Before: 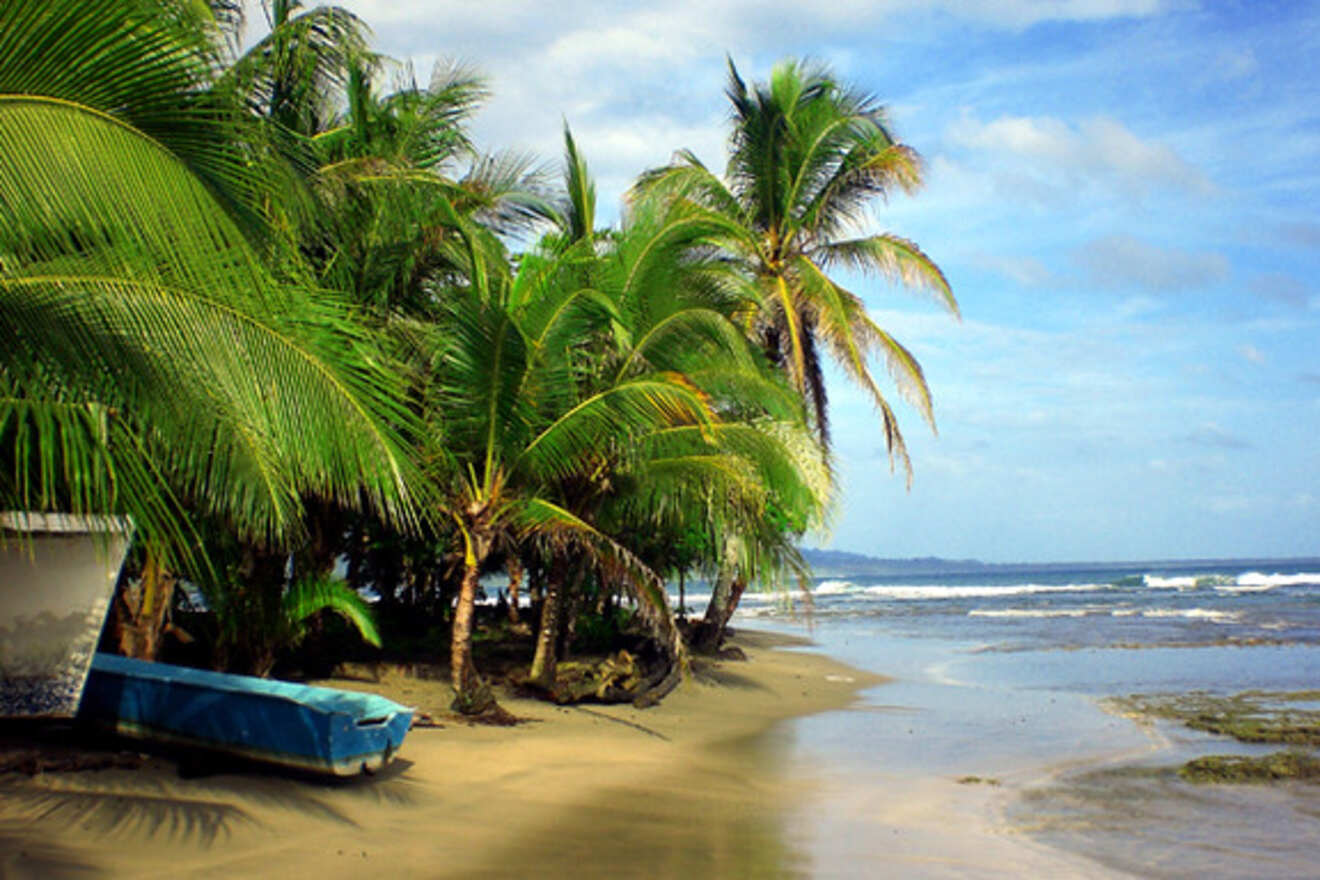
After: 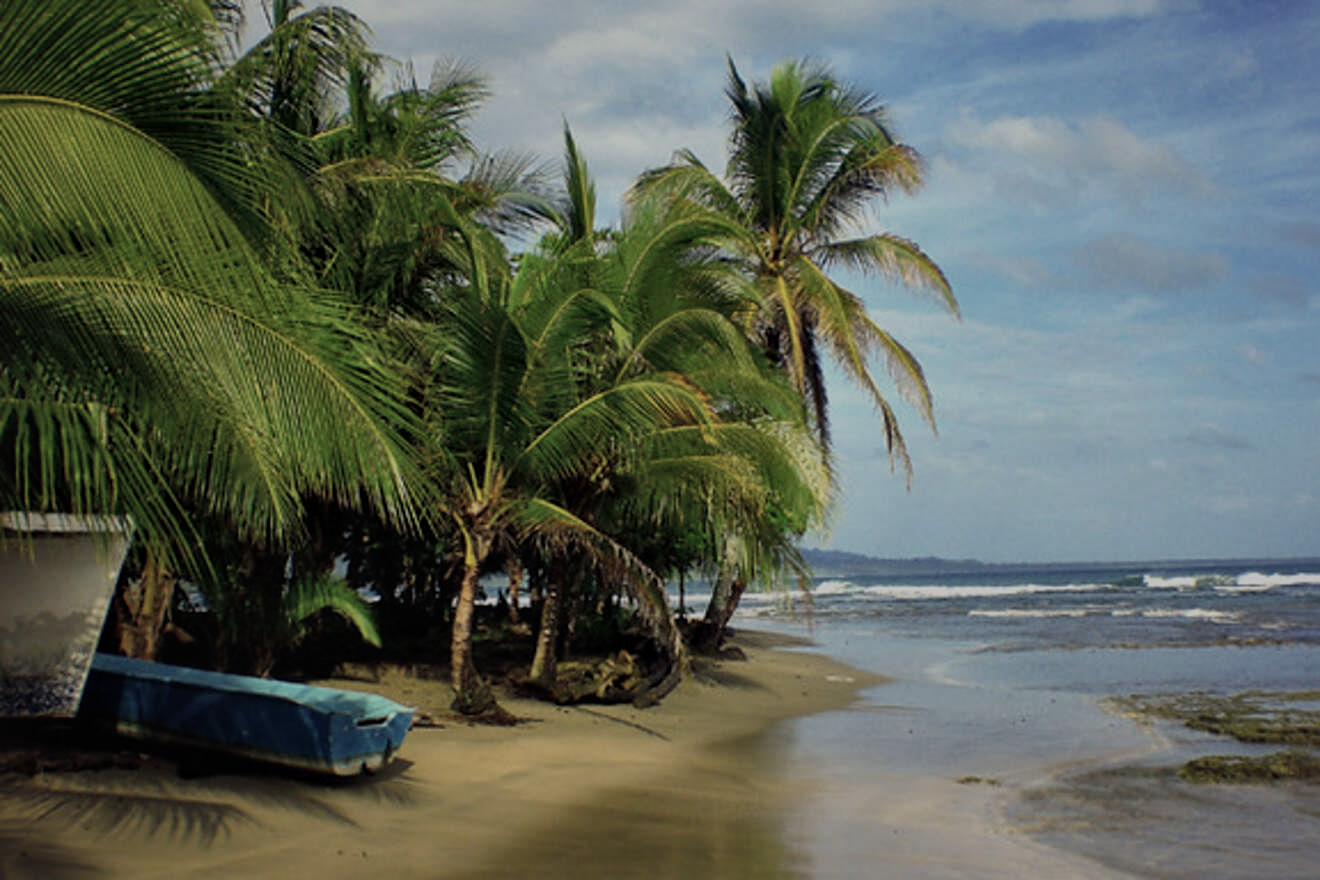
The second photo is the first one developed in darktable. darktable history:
local contrast: mode bilateral grid, contrast 25, coarseness 50, detail 123%, midtone range 0.2
contrast brightness saturation: contrast -0.05, saturation -0.41
sharpen: amount 0.2
color balance rgb: perceptual saturation grading › global saturation 20%, global vibrance 20%
exposure: exposure -1 EV, compensate highlight preservation false
